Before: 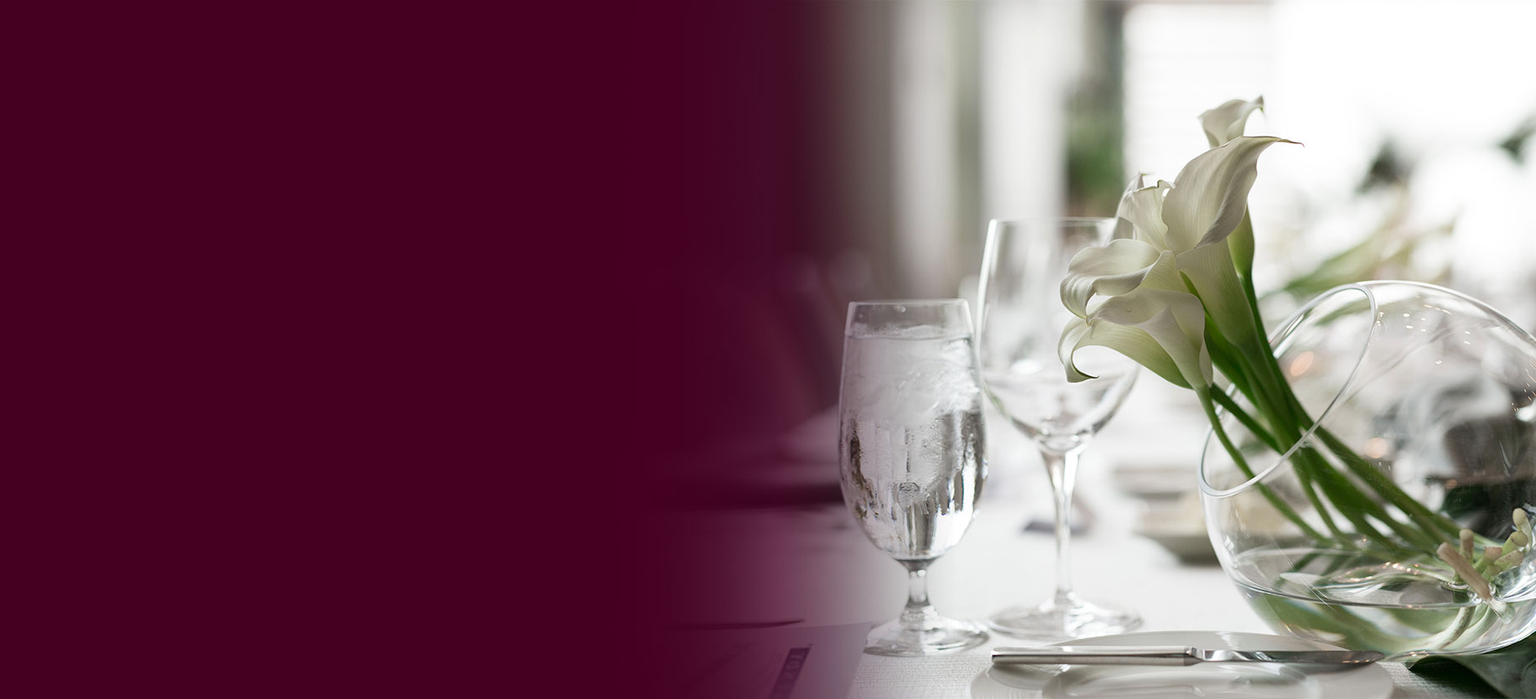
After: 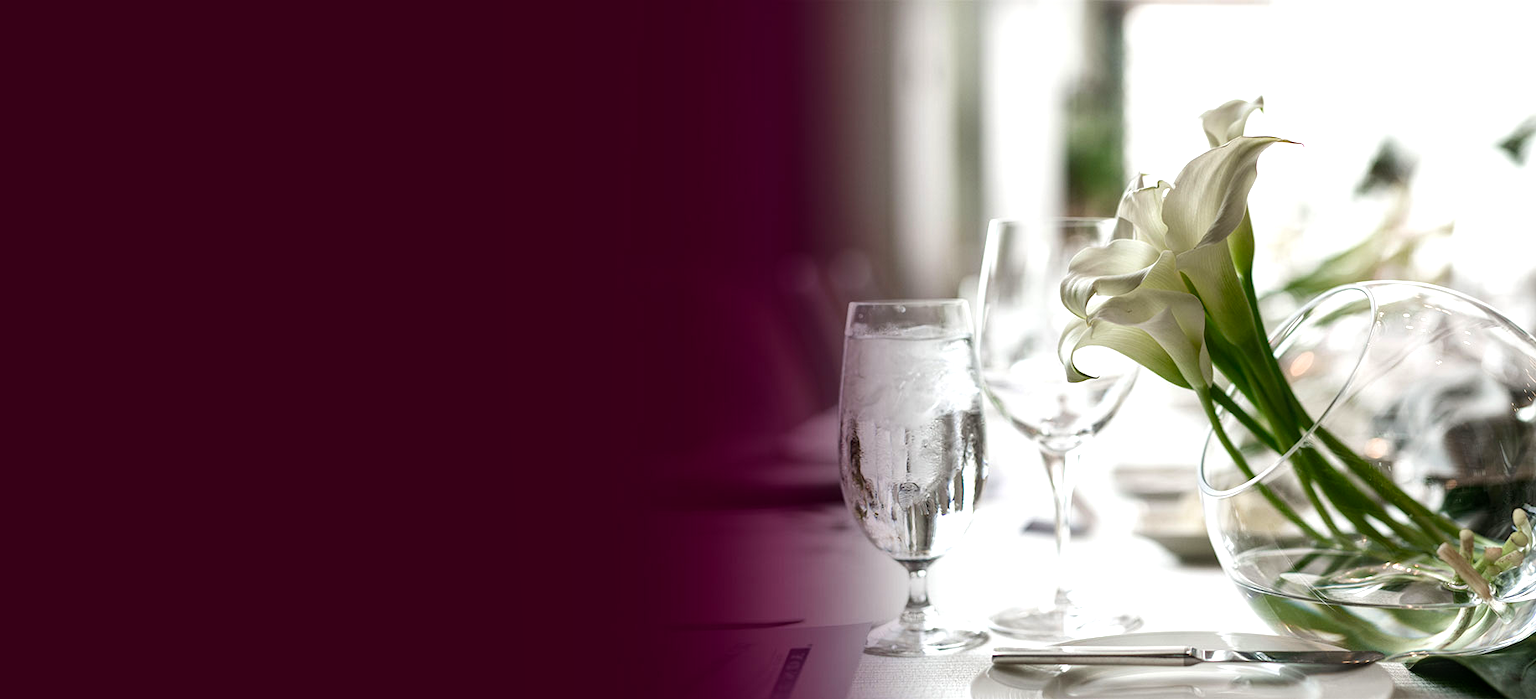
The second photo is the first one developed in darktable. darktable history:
local contrast: on, module defaults
color balance rgb: shadows lift › luminance -20%, power › hue 72.24°, highlights gain › luminance 15%, global offset › hue 171.6°, perceptual saturation grading › highlights -15%, perceptual saturation grading › shadows 25%, global vibrance 35%, contrast 10%
